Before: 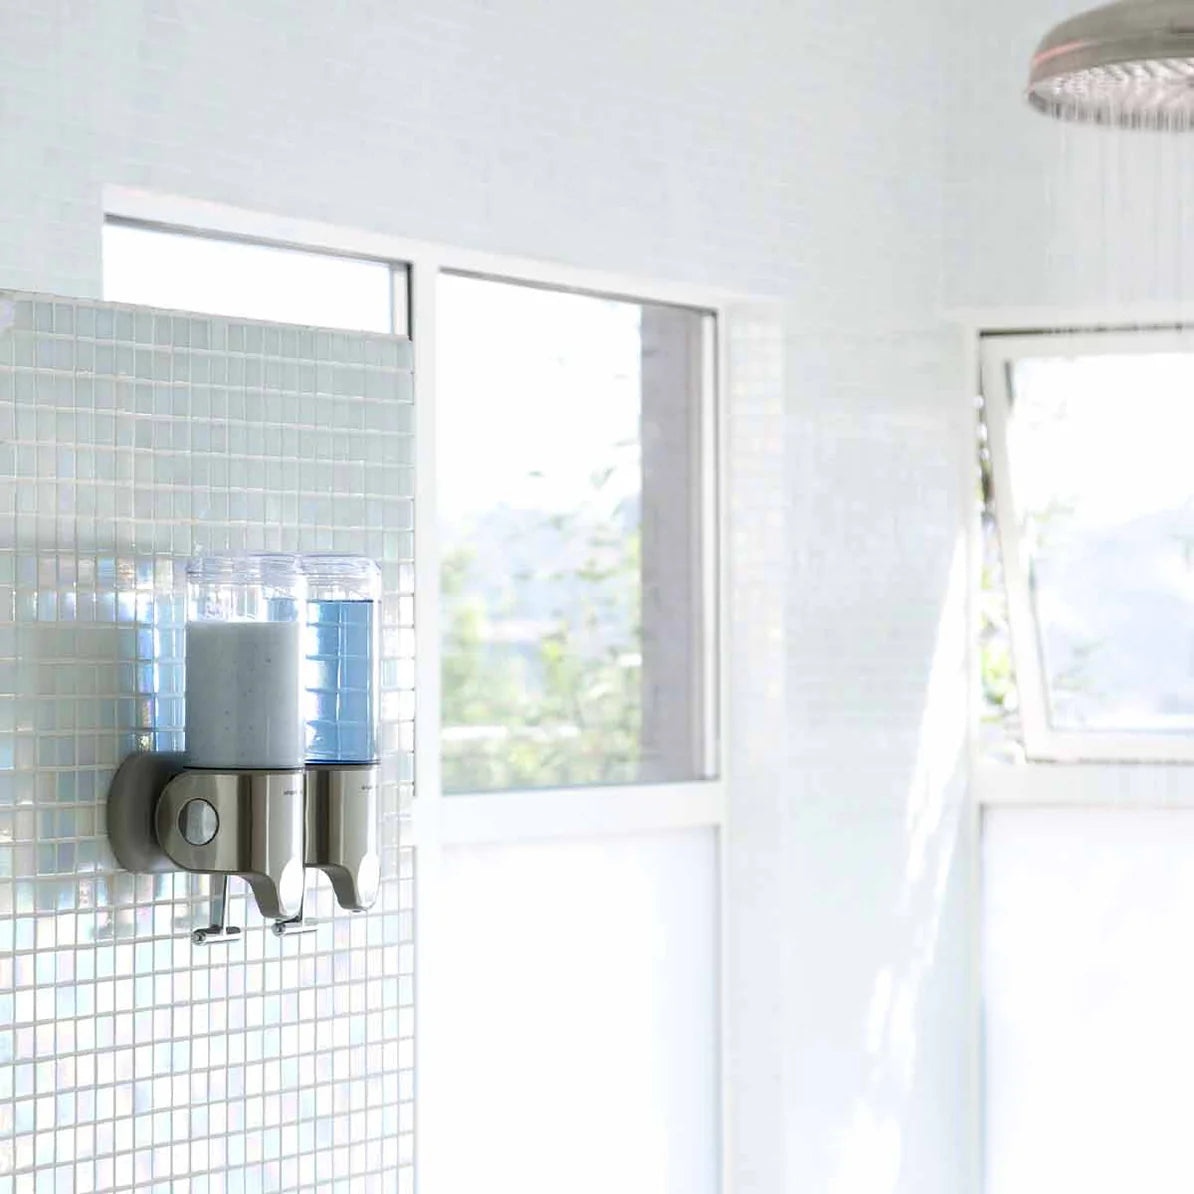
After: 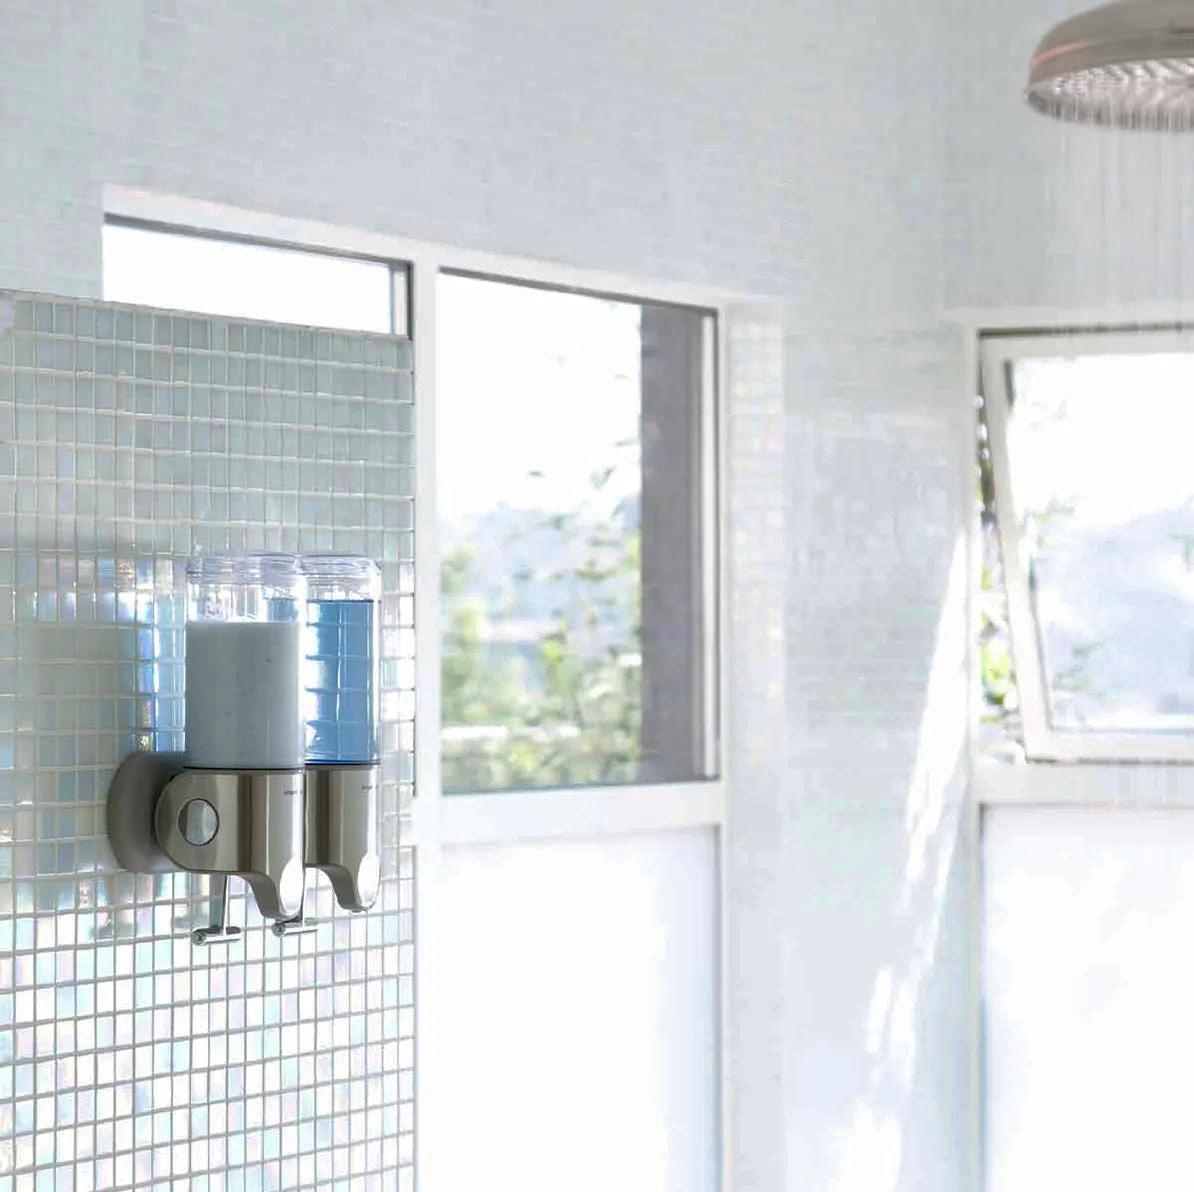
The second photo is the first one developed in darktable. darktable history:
crop: top 0.05%, bottom 0.098%
shadows and highlights: on, module defaults
